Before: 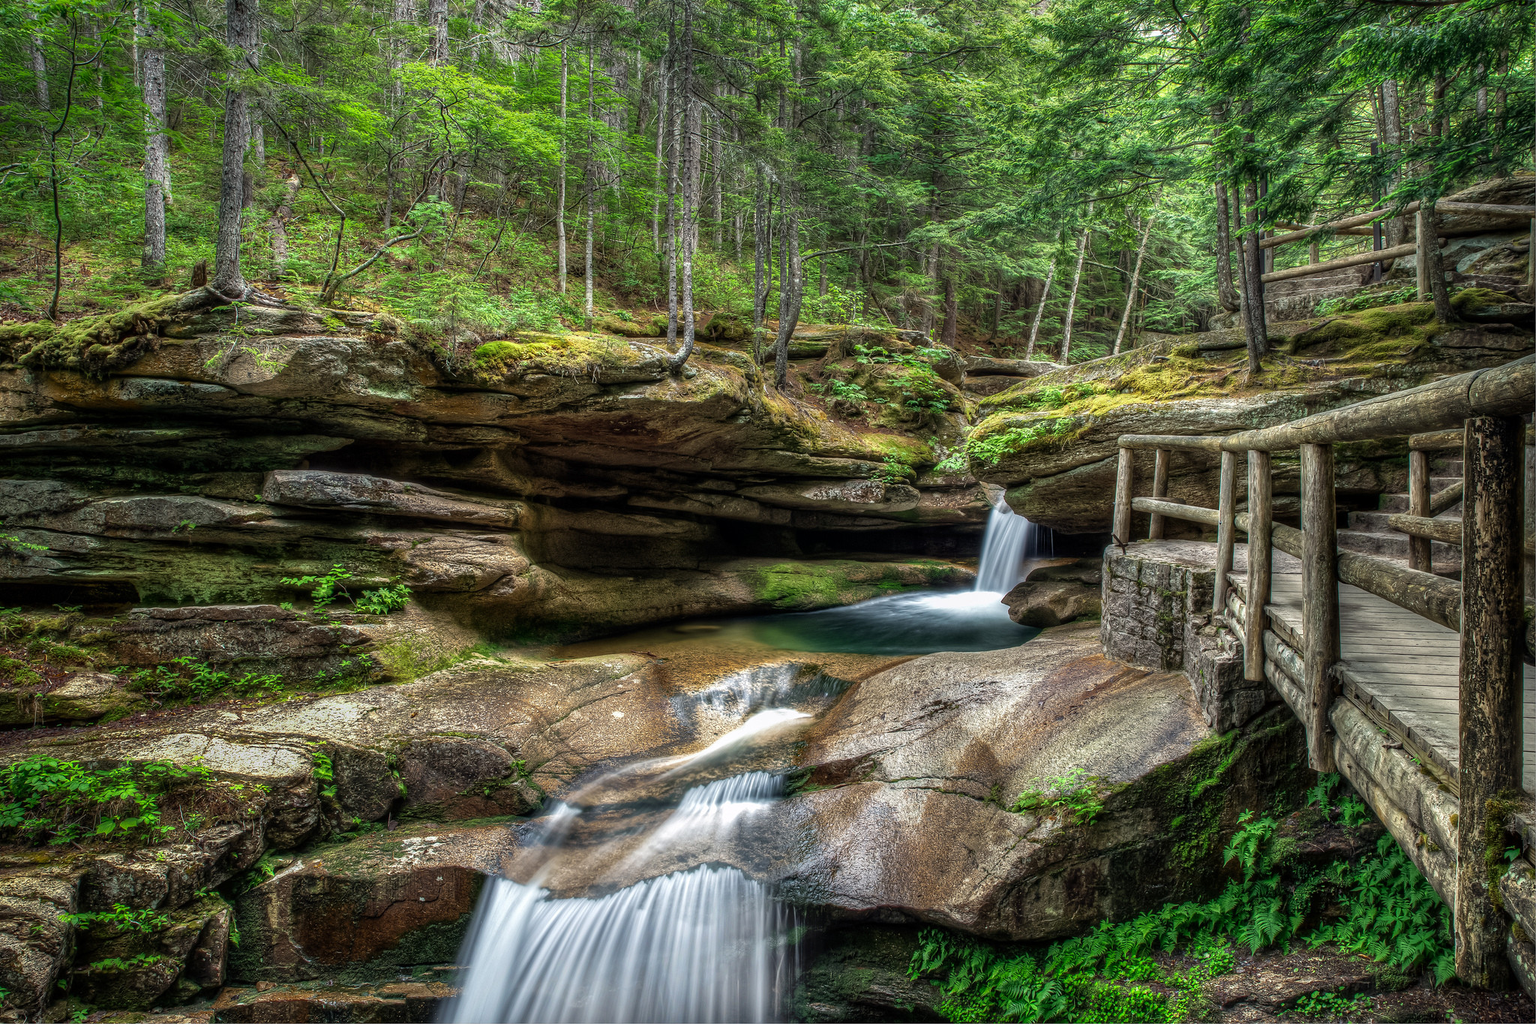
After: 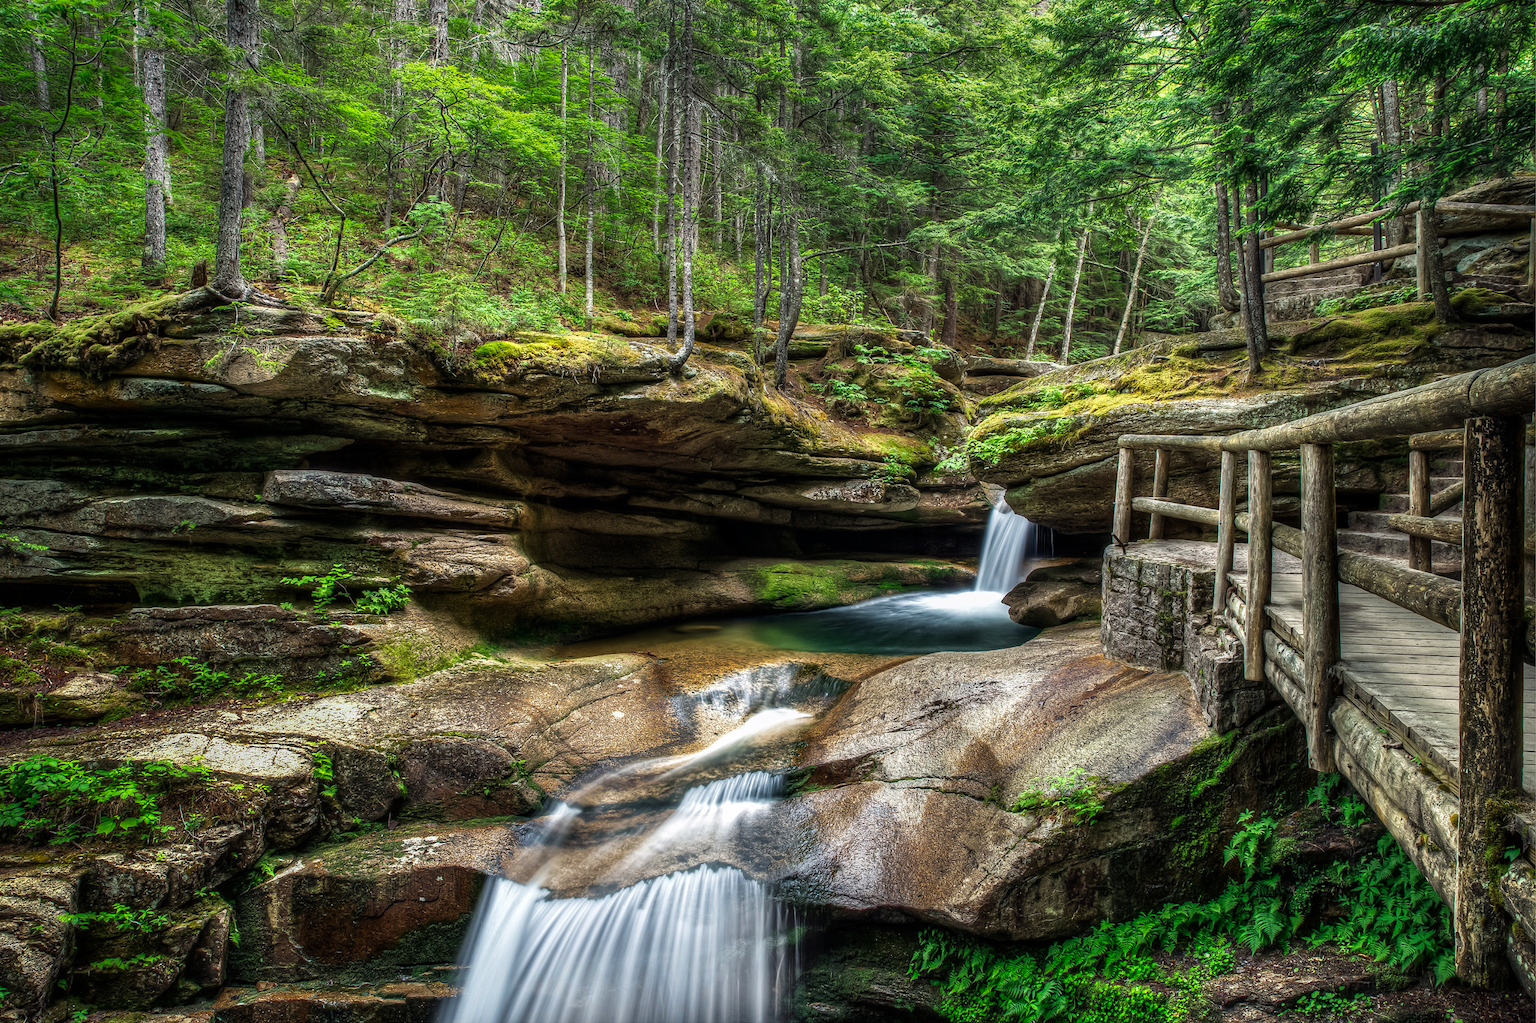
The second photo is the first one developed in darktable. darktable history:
tone curve "[contrast+]": curves: ch0 [(0, 0) (0.08, 0.06) (0.17, 0.14) (0.5, 0.5) (0.83, 0.86) (0.92, 0.94) (1, 1)], preserve colors none | blend: blend mode normal, opacity 100%; mask: uniform (no mask)
